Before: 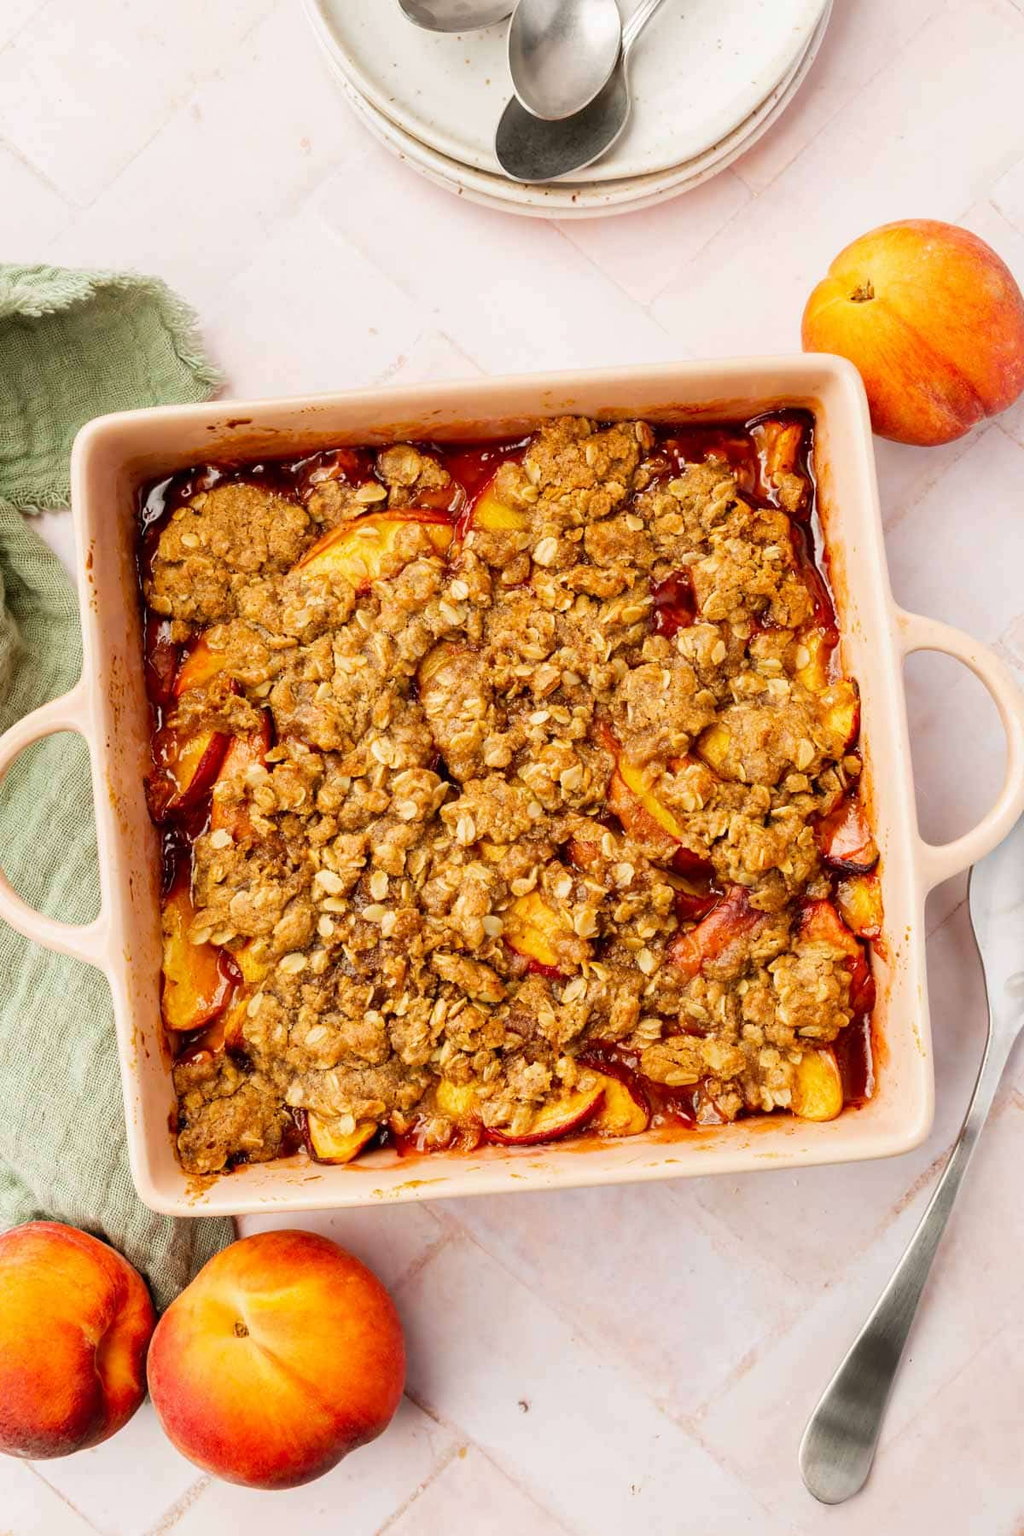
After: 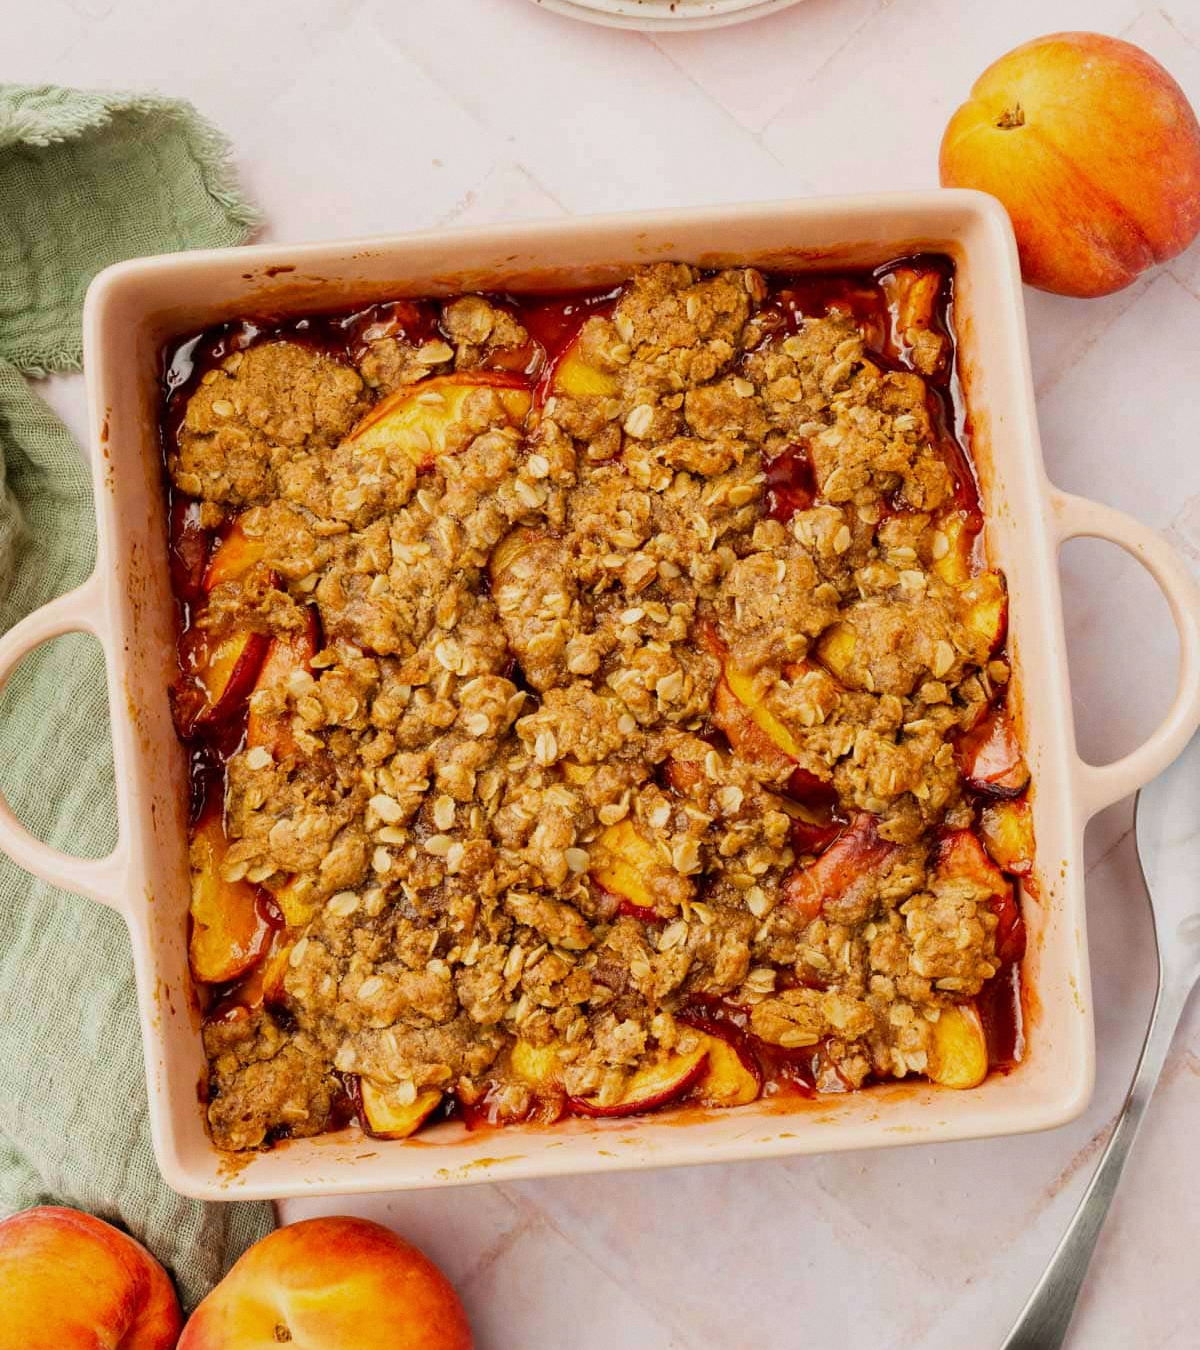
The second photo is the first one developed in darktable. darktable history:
grain: coarseness 0.09 ISO, strength 10%
crop and rotate: top 12.5%, bottom 12.5%
exposure: exposure -0.242 EV, compensate highlight preservation false
